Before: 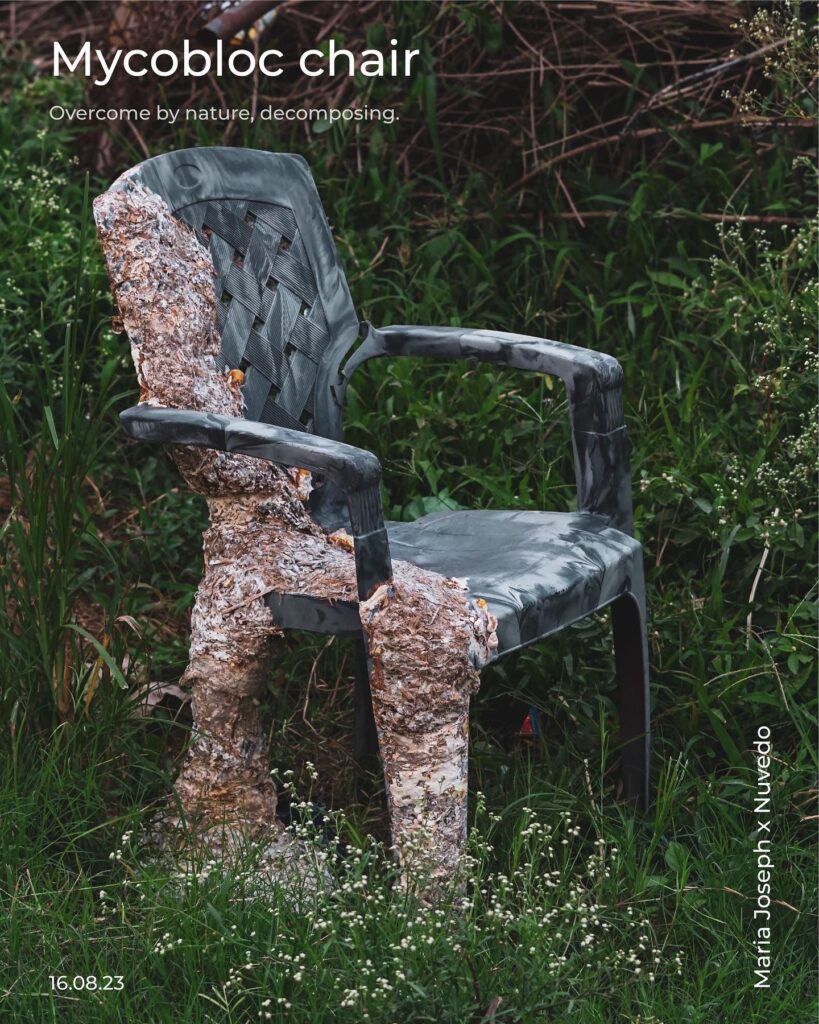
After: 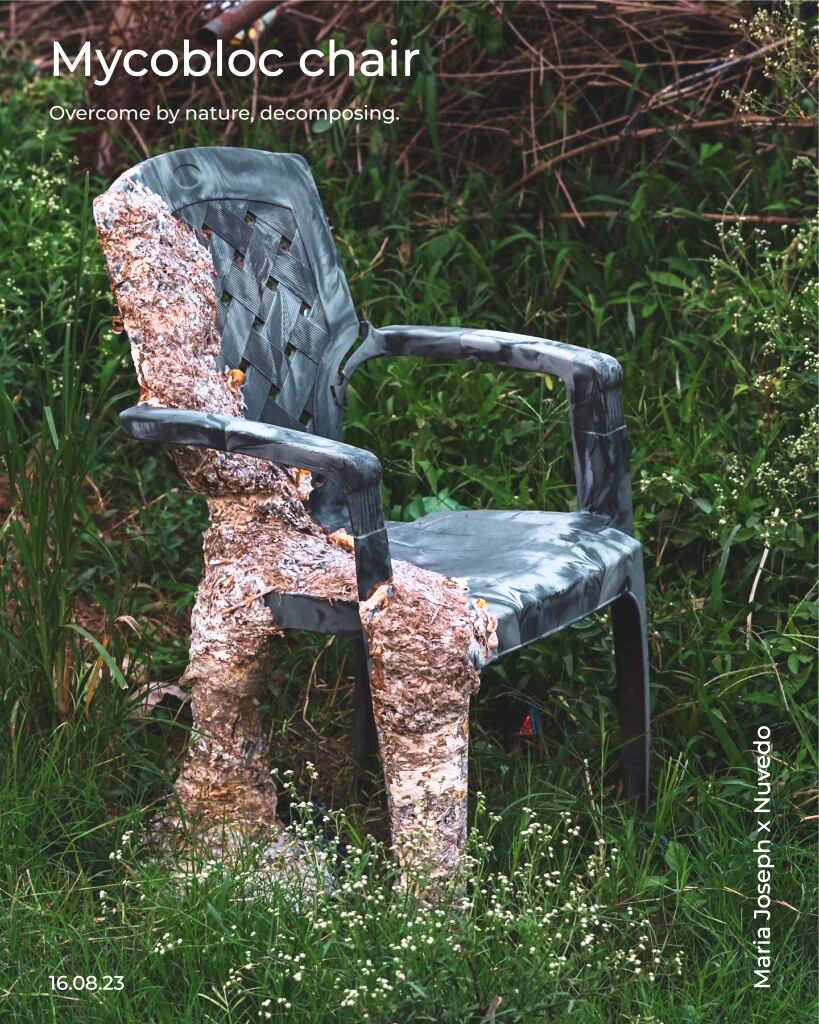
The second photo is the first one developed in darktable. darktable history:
shadows and highlights: shadows 12, white point adjustment 1.2, highlights -0.36, soften with gaussian
velvia: on, module defaults
base curve: curves: ch0 [(0, 0) (0.557, 0.834) (1, 1)]
